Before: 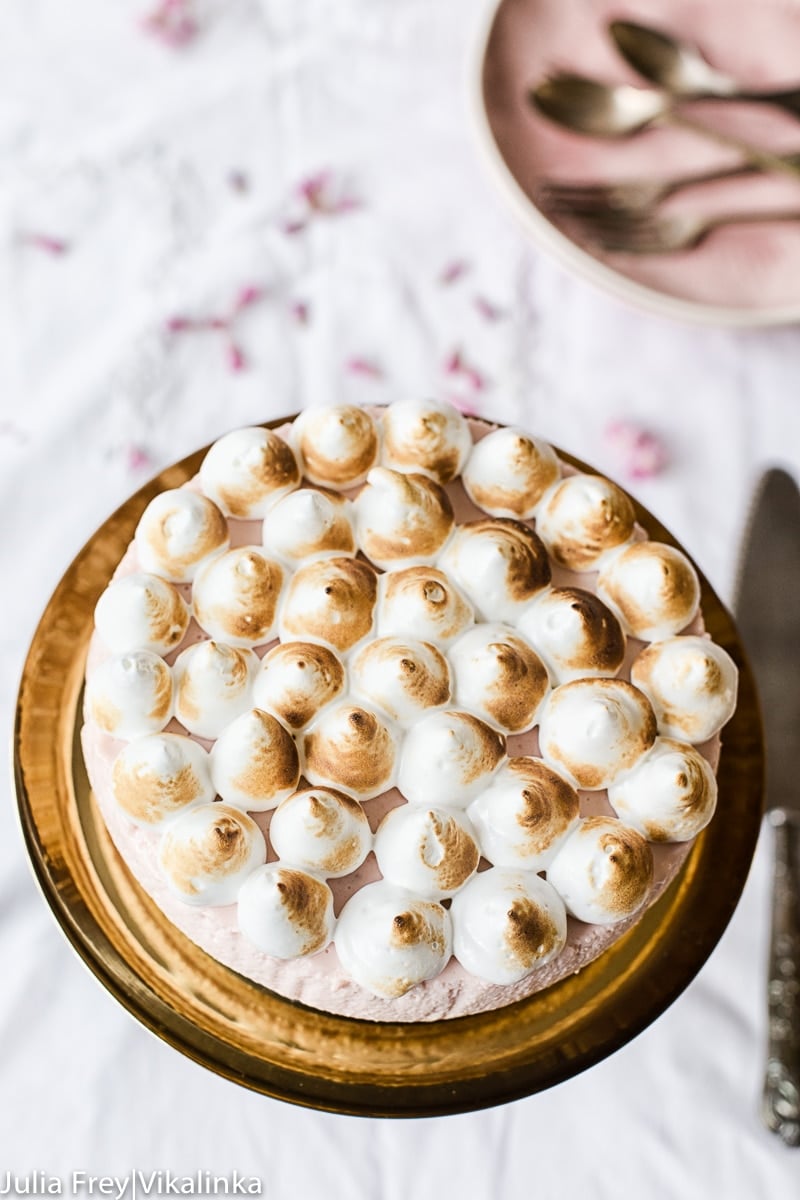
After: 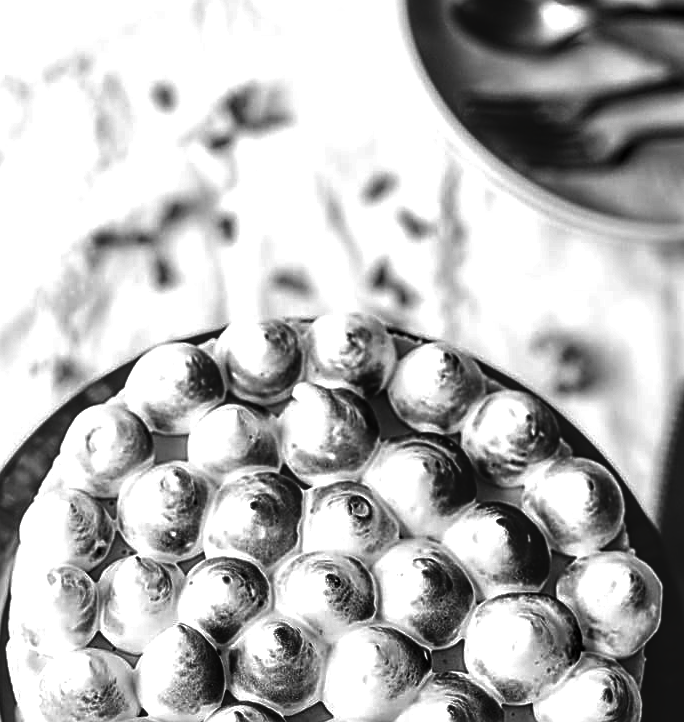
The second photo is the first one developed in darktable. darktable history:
exposure: black level correction 0.002, exposure 0.298 EV, compensate highlight preservation false
crop and rotate: left 9.463%, top 7.139%, right 4.928%, bottom 32.673%
sharpen: on, module defaults
tone equalizer: edges refinement/feathering 500, mask exposure compensation -1.57 EV, preserve details no
color zones: curves: ch1 [(0.113, 0.438) (0.75, 0.5)]; ch2 [(0.12, 0.526) (0.75, 0.5)]
contrast brightness saturation: contrast 0.018, brightness -0.991, saturation -0.991
local contrast: on, module defaults
